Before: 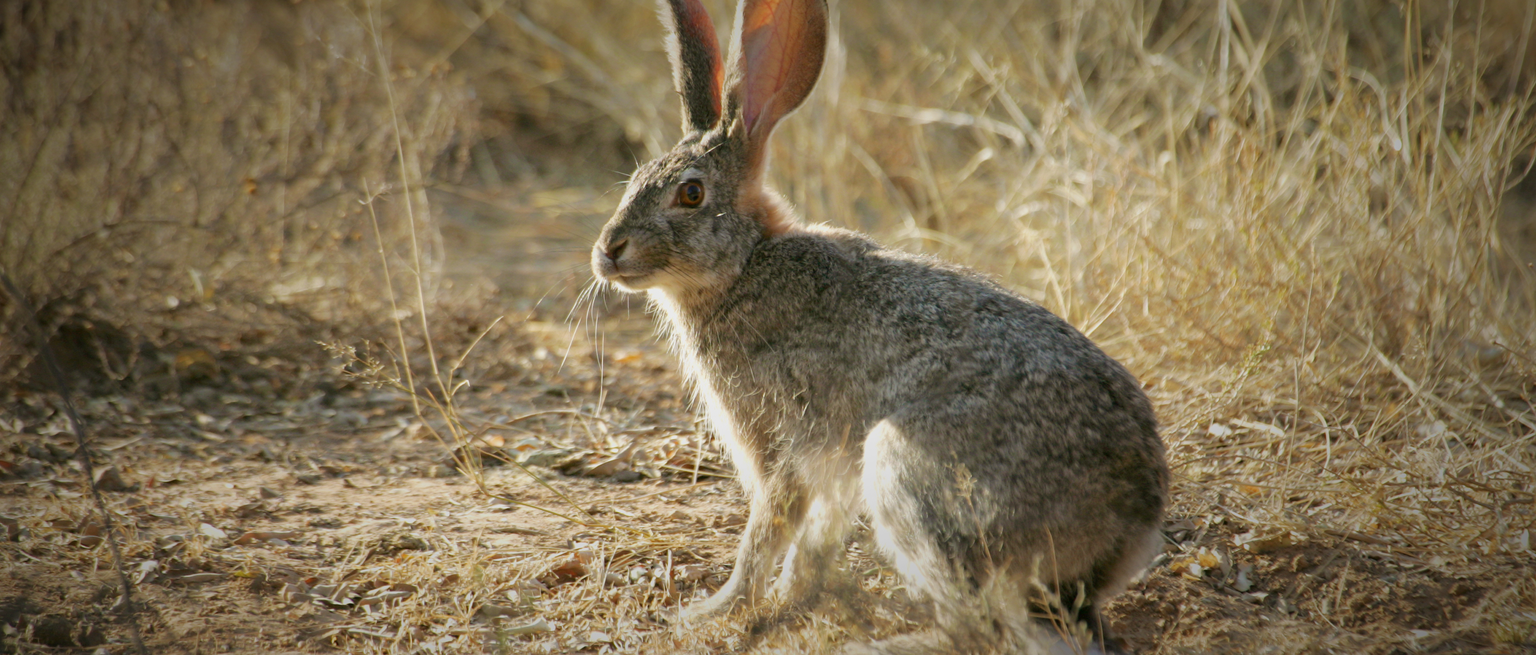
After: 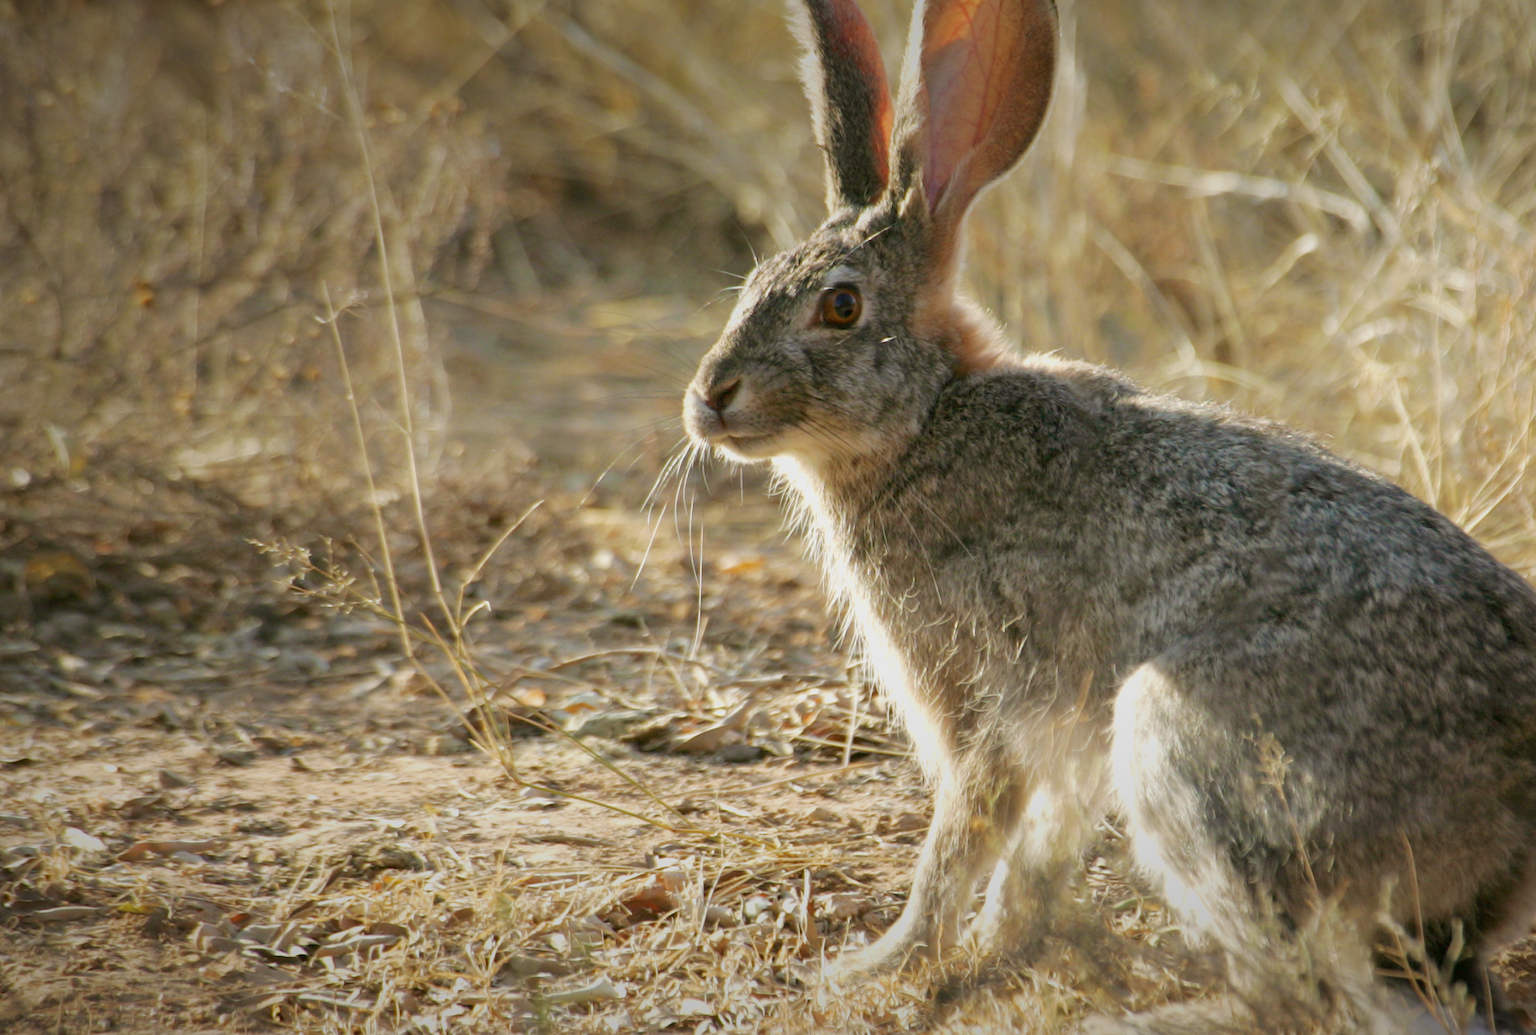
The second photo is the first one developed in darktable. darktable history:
crop: left 10.386%, right 26.361%
